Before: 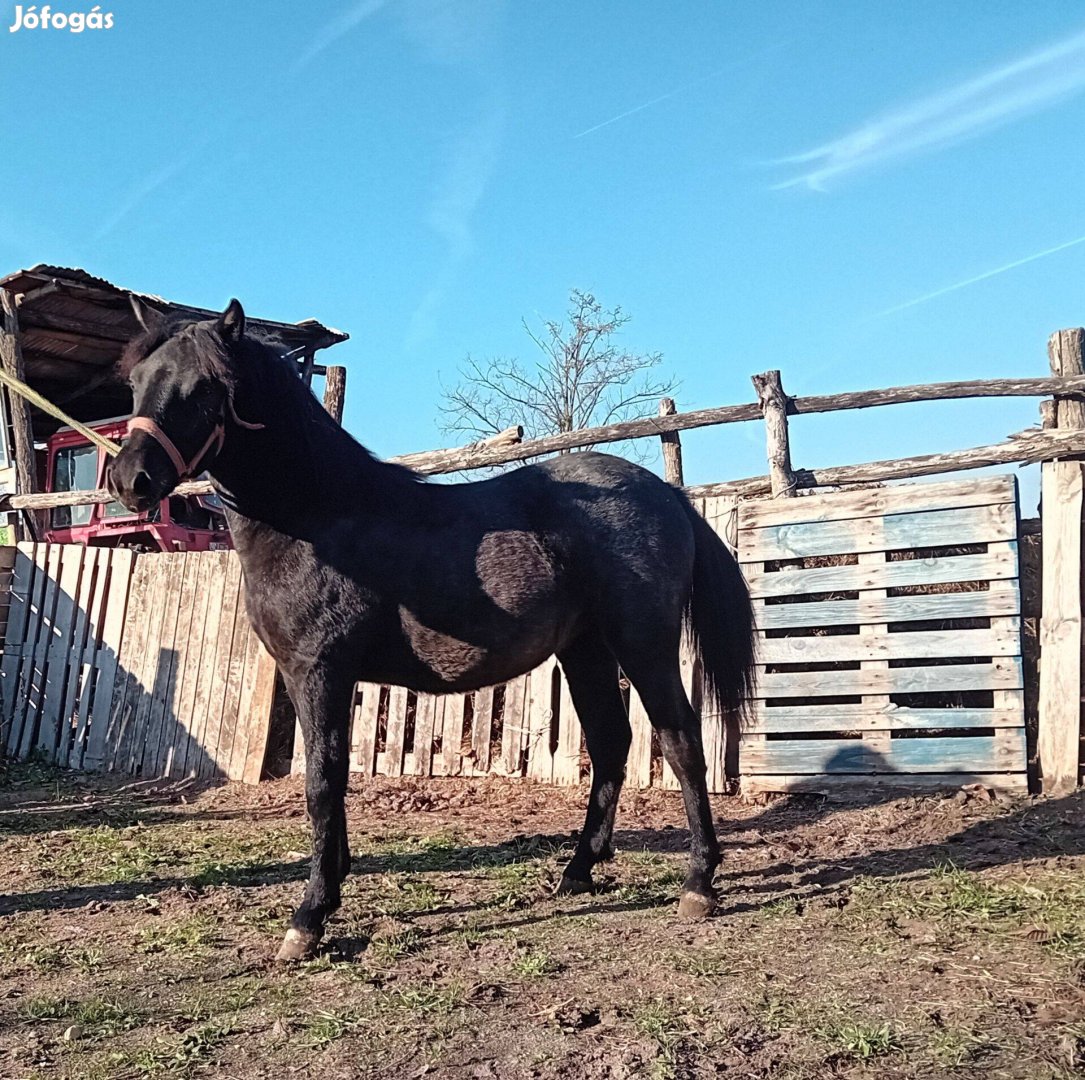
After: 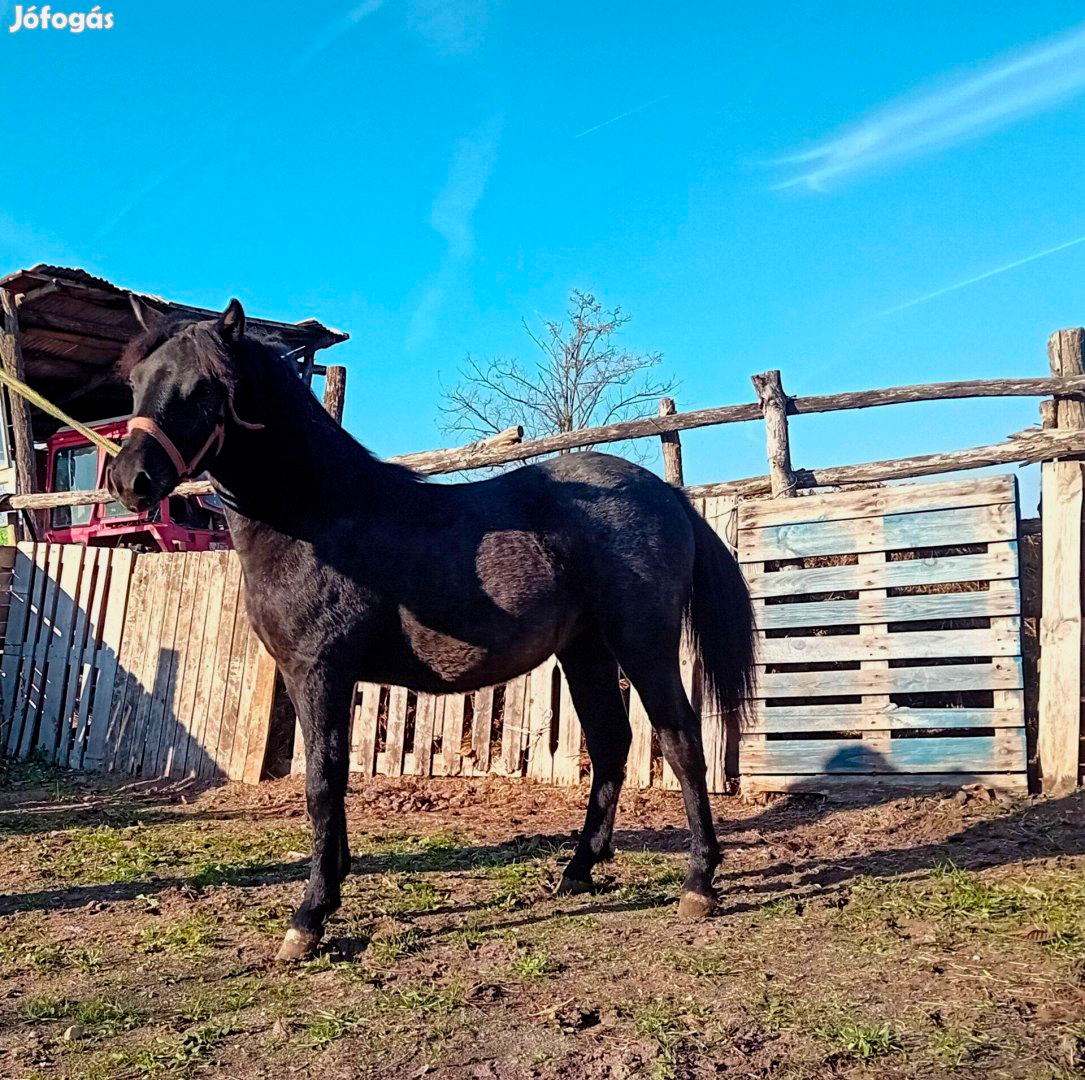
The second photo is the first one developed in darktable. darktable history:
exposure: exposure -0.143 EV, compensate exposure bias true, compensate highlight preservation false
color balance rgb: global offset › luminance -0.263%, linear chroma grading › global chroma 9.743%, perceptual saturation grading › global saturation 25.596%, global vibrance 20%
